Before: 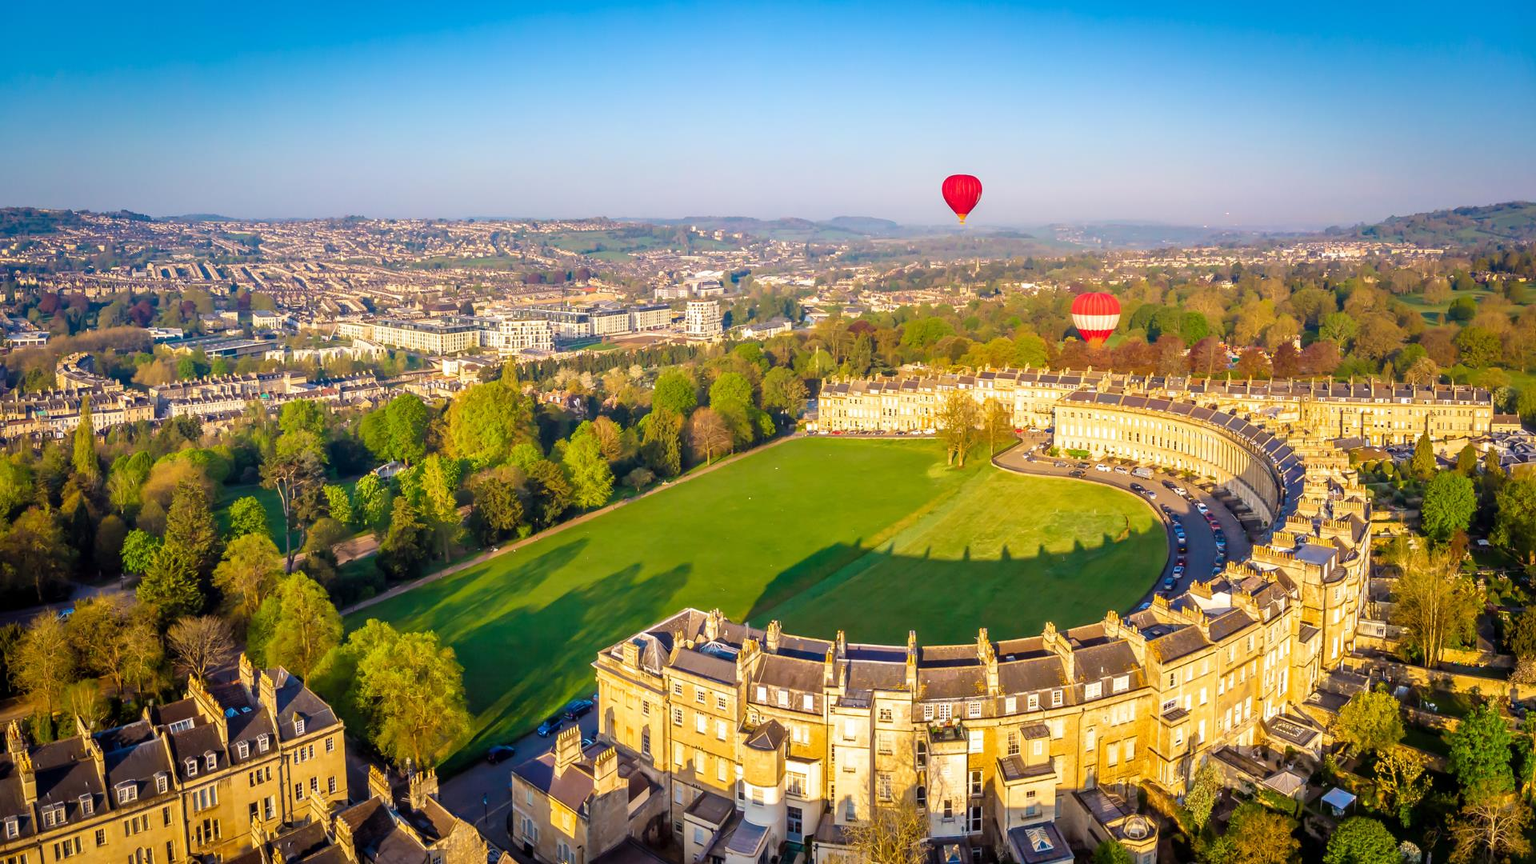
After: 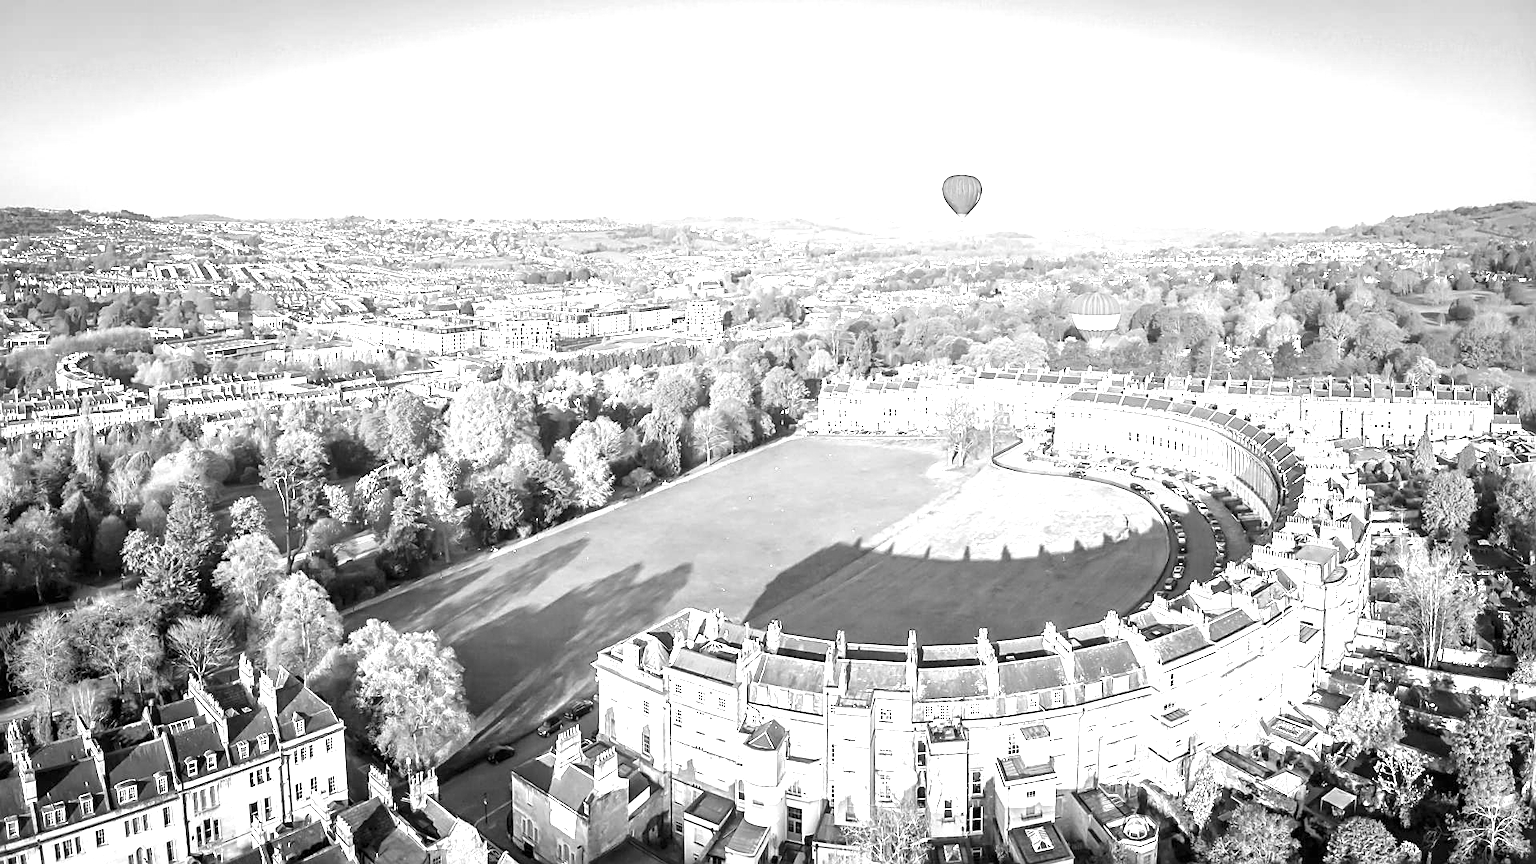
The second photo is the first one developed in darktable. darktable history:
sharpen: on, module defaults
exposure: black level correction 0, exposure 1.55 EV, compensate exposure bias true, compensate highlight preservation false
contrast brightness saturation: saturation -1
